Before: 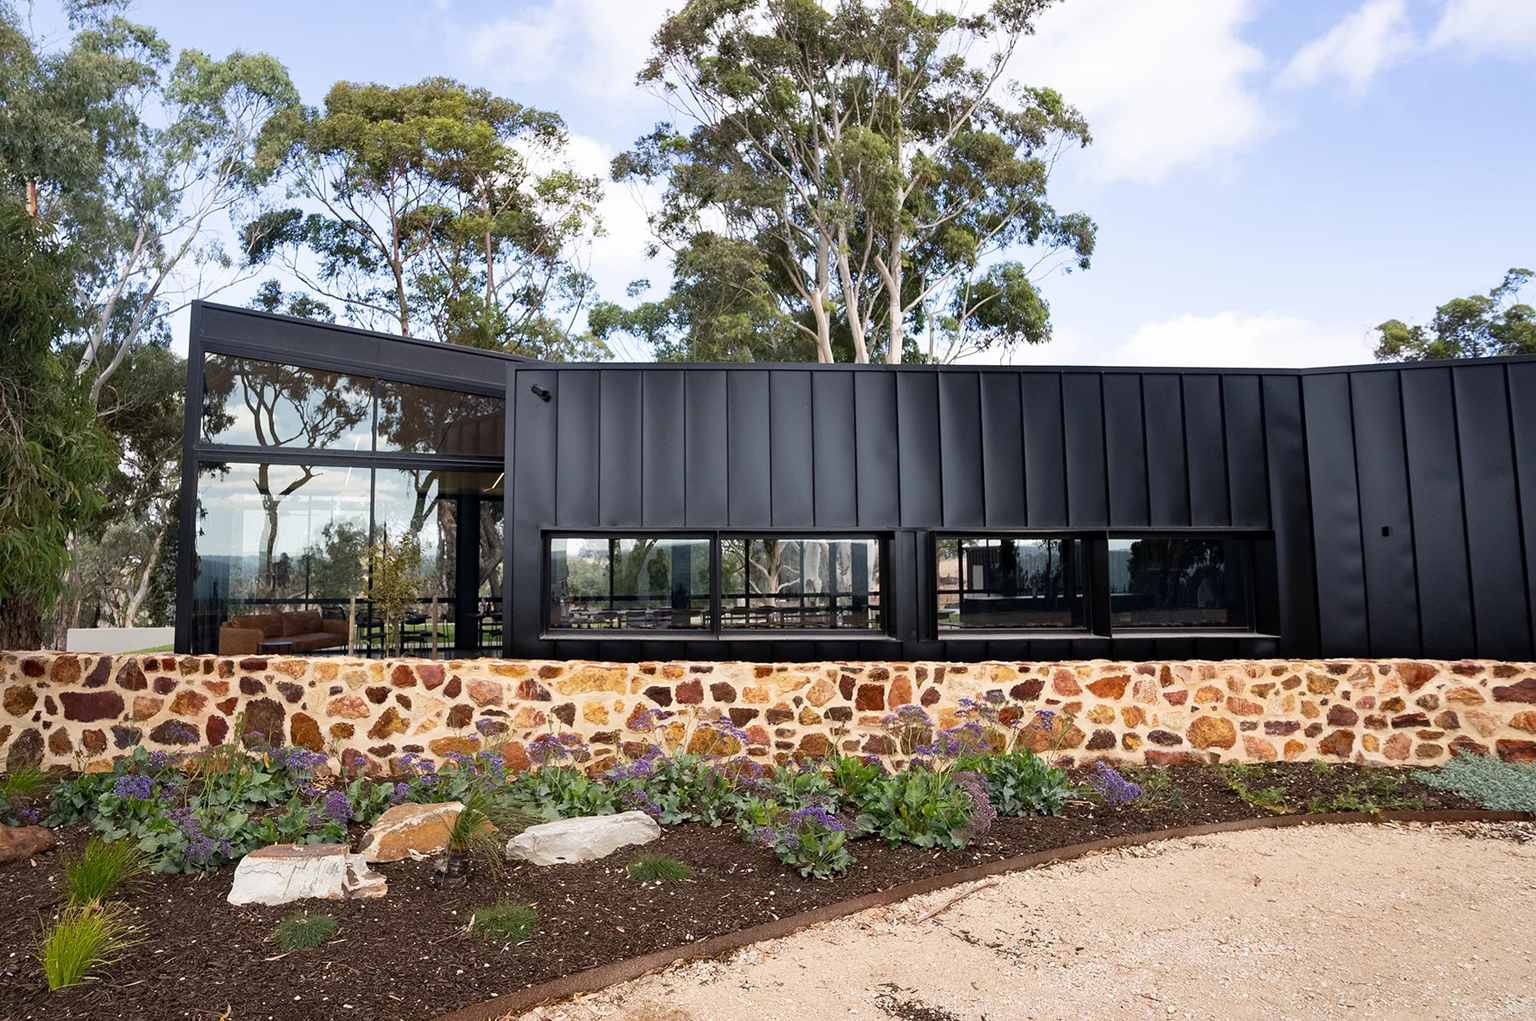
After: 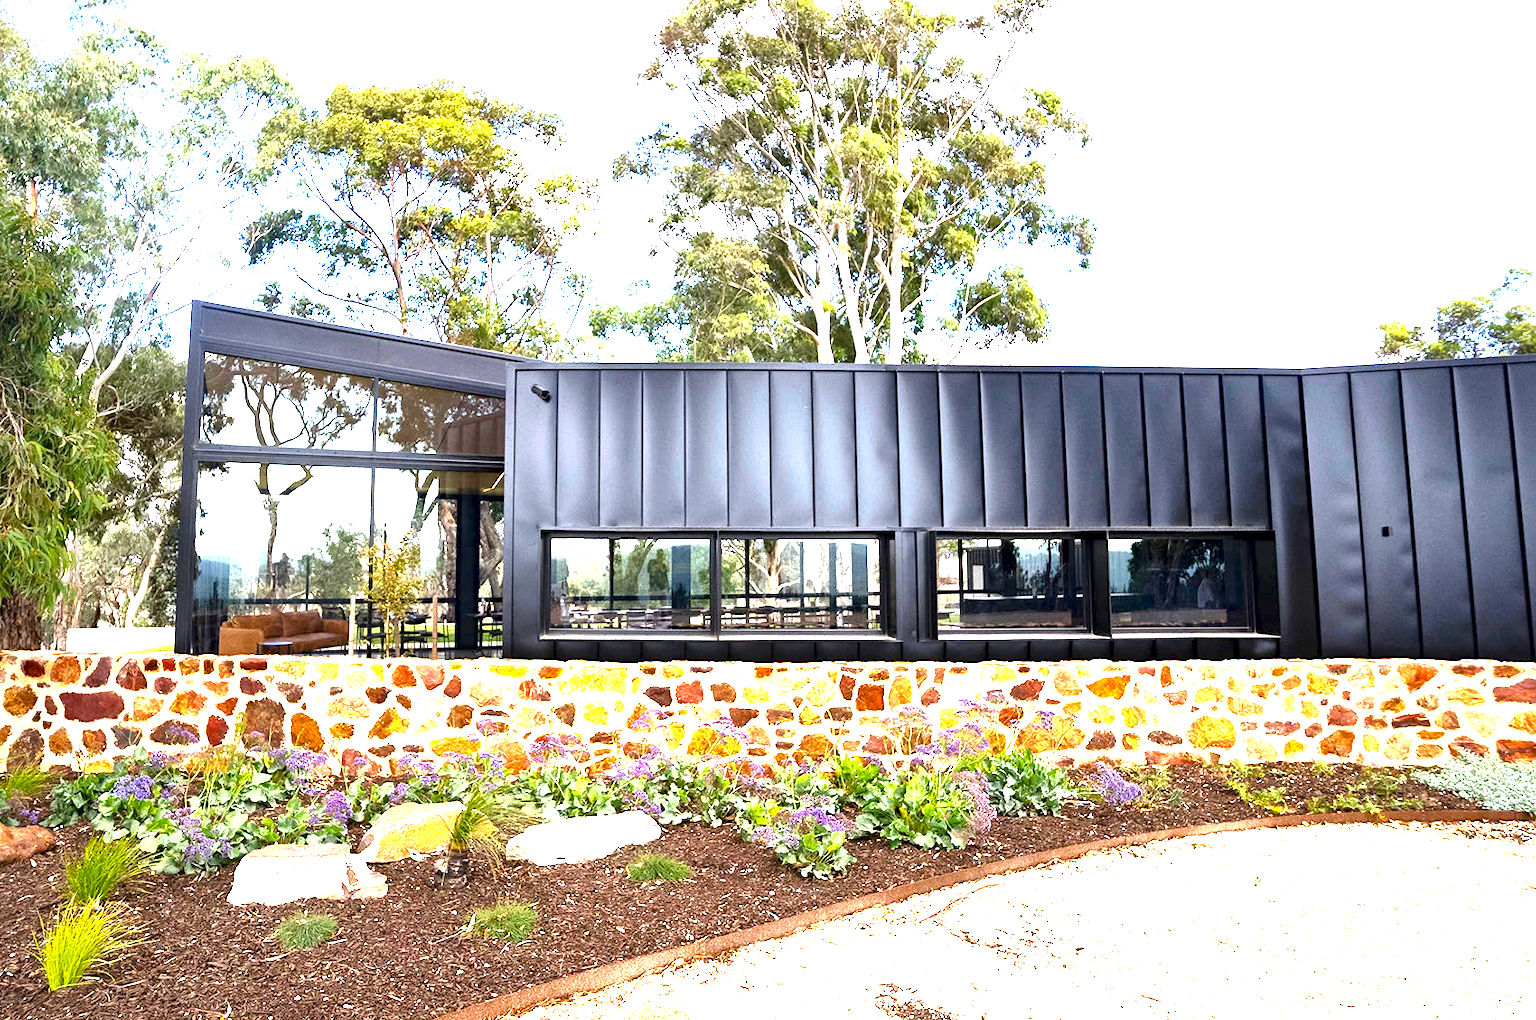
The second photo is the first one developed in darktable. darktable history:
local contrast: mode bilateral grid, contrast 25, coarseness 60, detail 151%, midtone range 0.2
exposure: exposure 2.207 EV, compensate highlight preservation false
color balance rgb: perceptual saturation grading › global saturation 20%, global vibrance 20%
